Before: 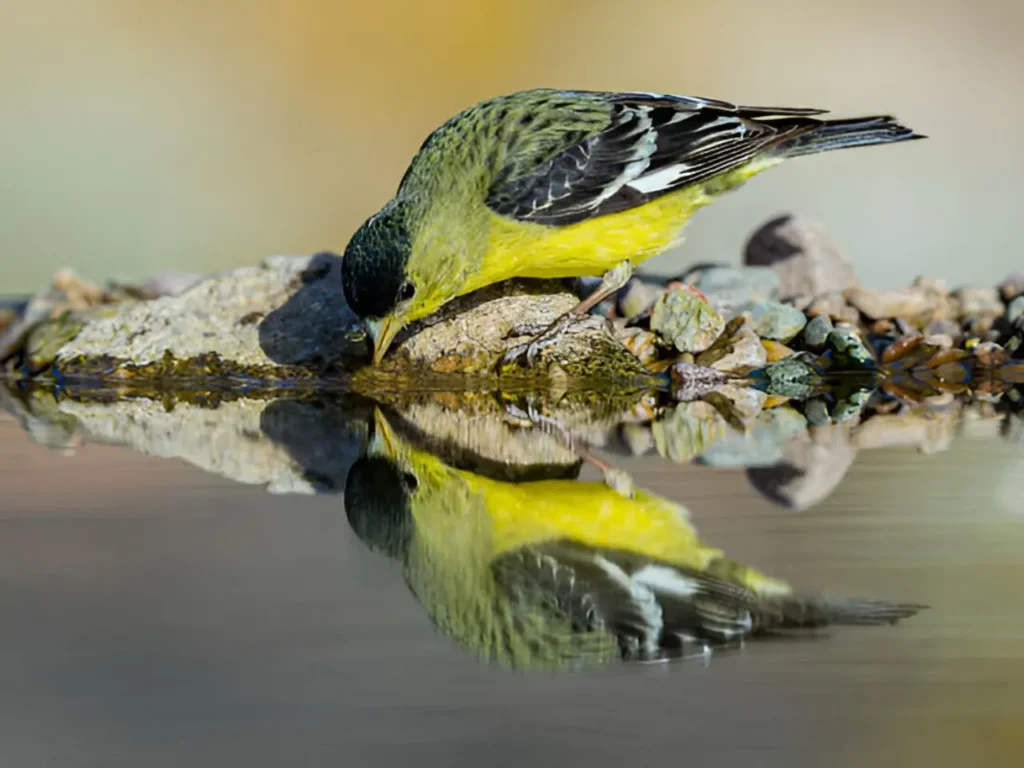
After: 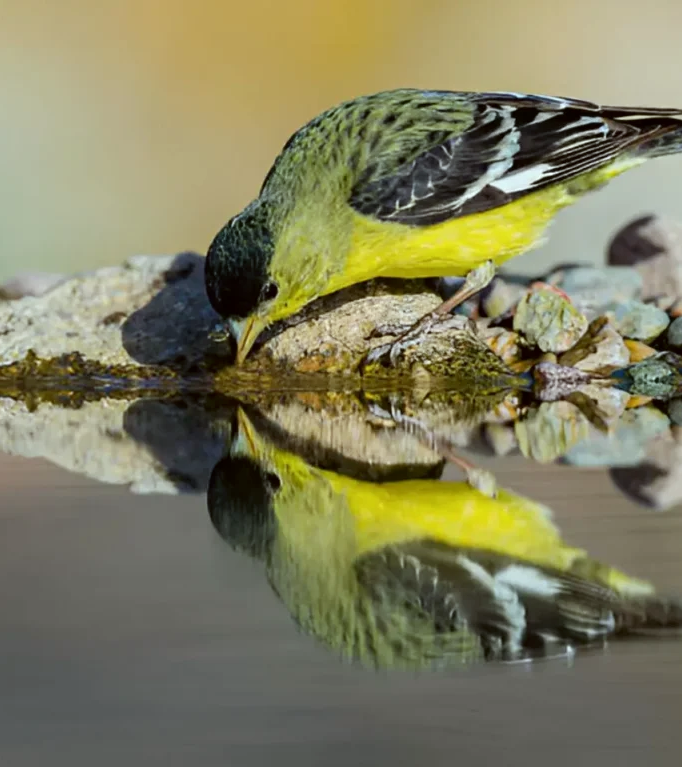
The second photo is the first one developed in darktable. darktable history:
color correction: highlights a* -2.73, highlights b* -2.09, shadows a* 2.41, shadows b* 2.73
crop and rotate: left 13.409%, right 19.924%
